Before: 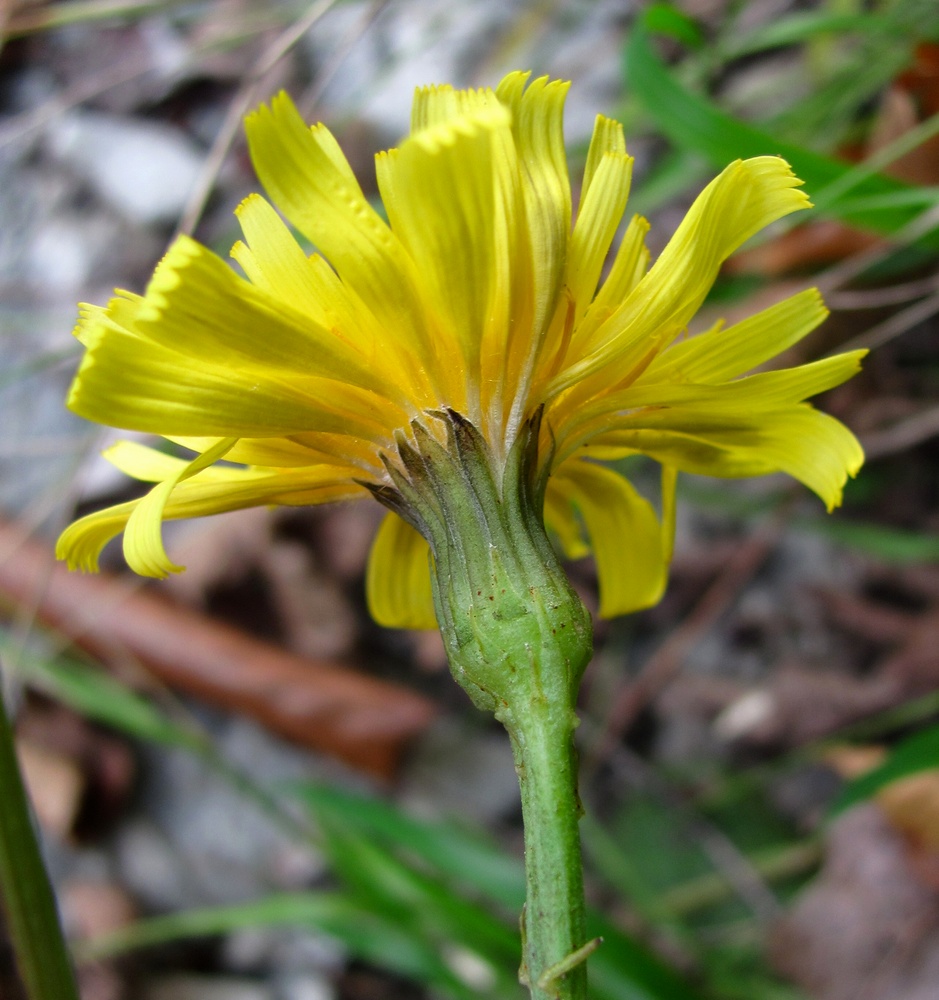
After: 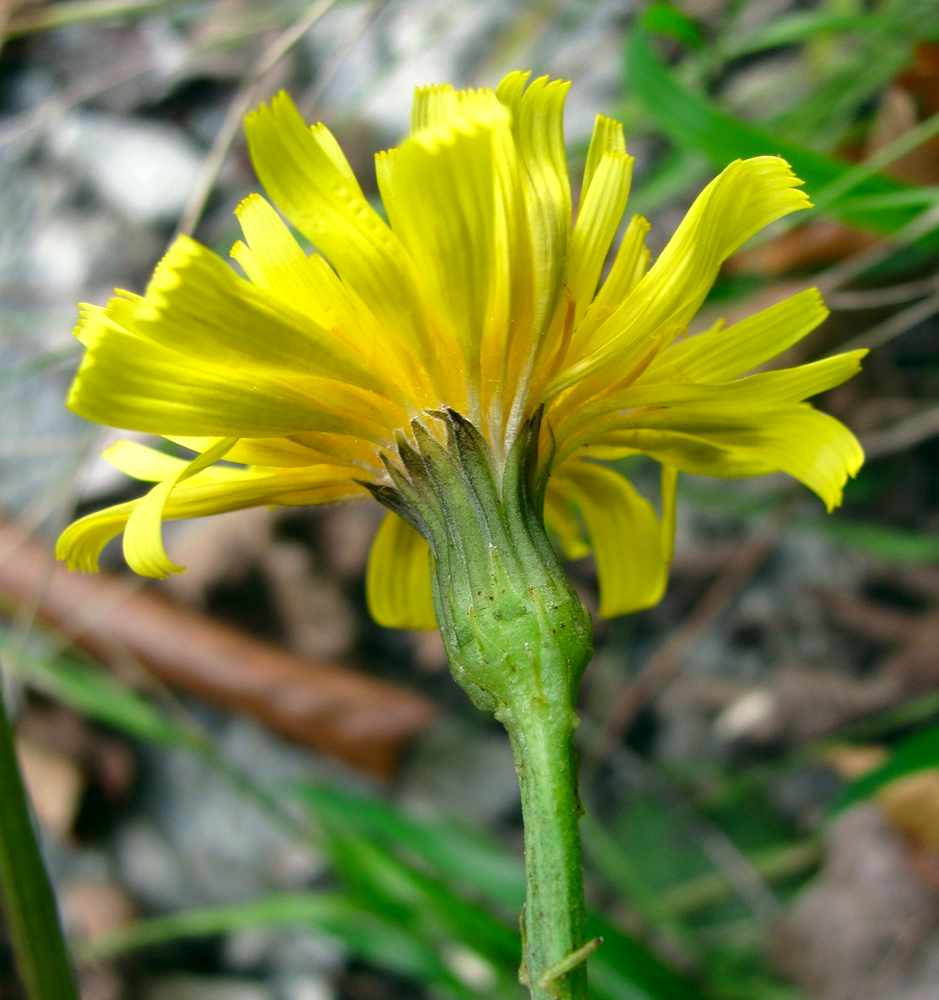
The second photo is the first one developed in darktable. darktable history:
color correction: highlights a* -0.482, highlights b* 9.48, shadows a* -9.48, shadows b* 0.803
exposure: exposure 0.217 EV, compensate highlight preservation false
